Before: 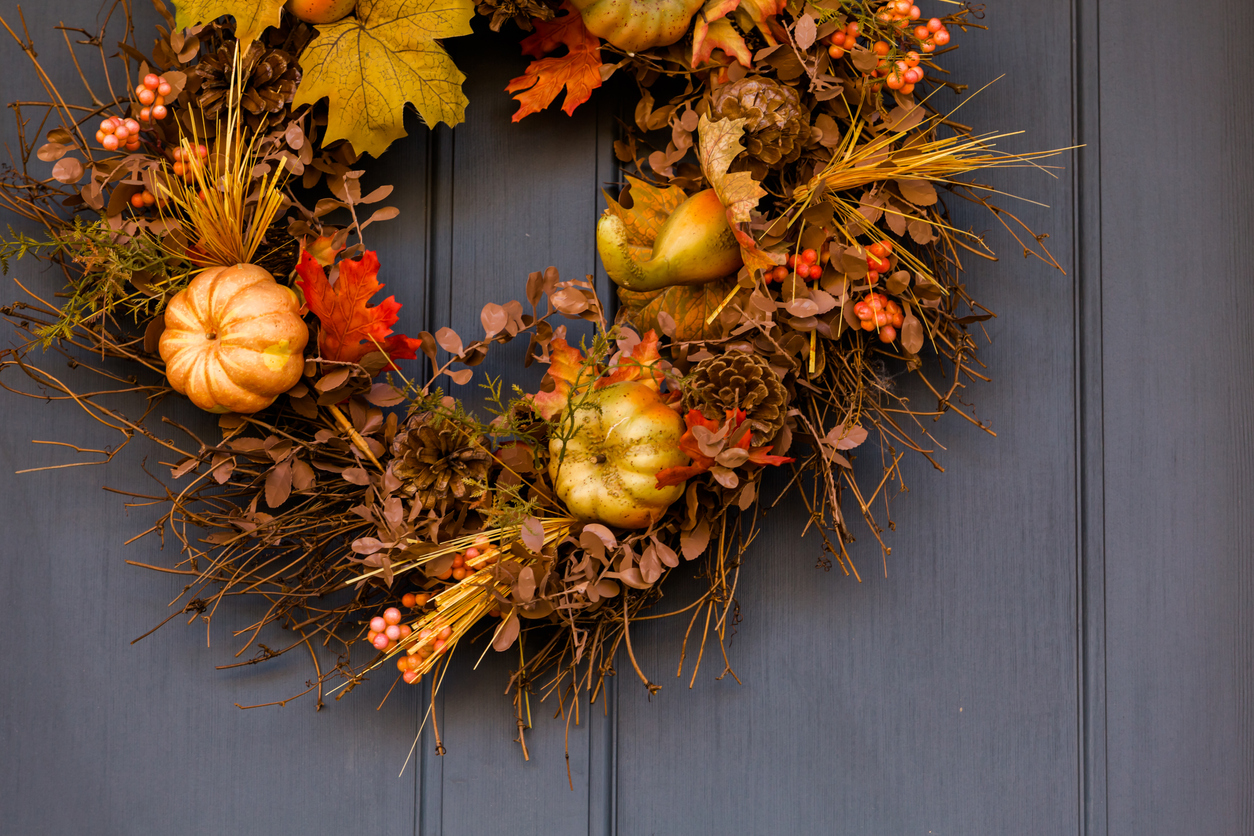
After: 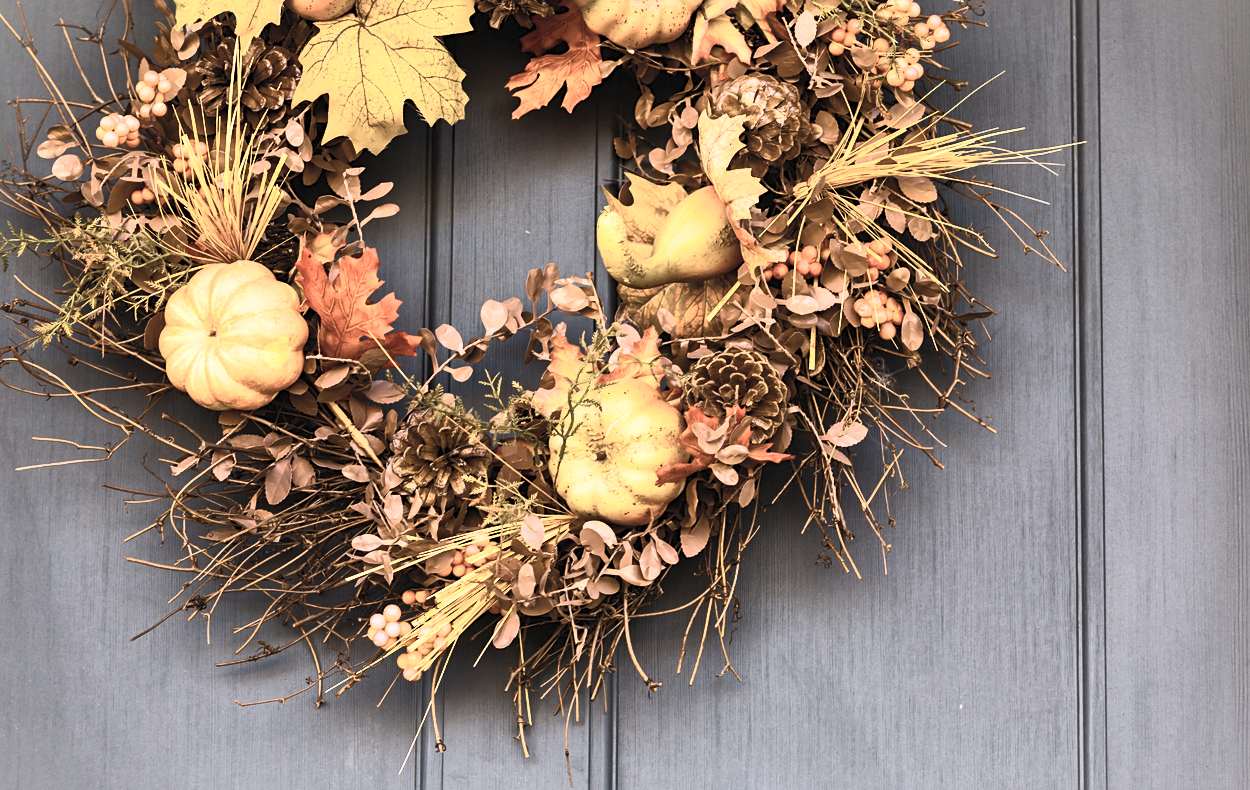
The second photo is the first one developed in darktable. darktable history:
exposure: black level correction 0, exposure 0.4 EV, compensate exposure bias true, compensate highlight preservation false
sharpen: amount 0.2
vignetting: fall-off start 100%, brightness 0.3, saturation 0
crop: top 0.448%, right 0.264%, bottom 5.045%
contrast brightness saturation: contrast 0.57, brightness 0.57, saturation -0.34
